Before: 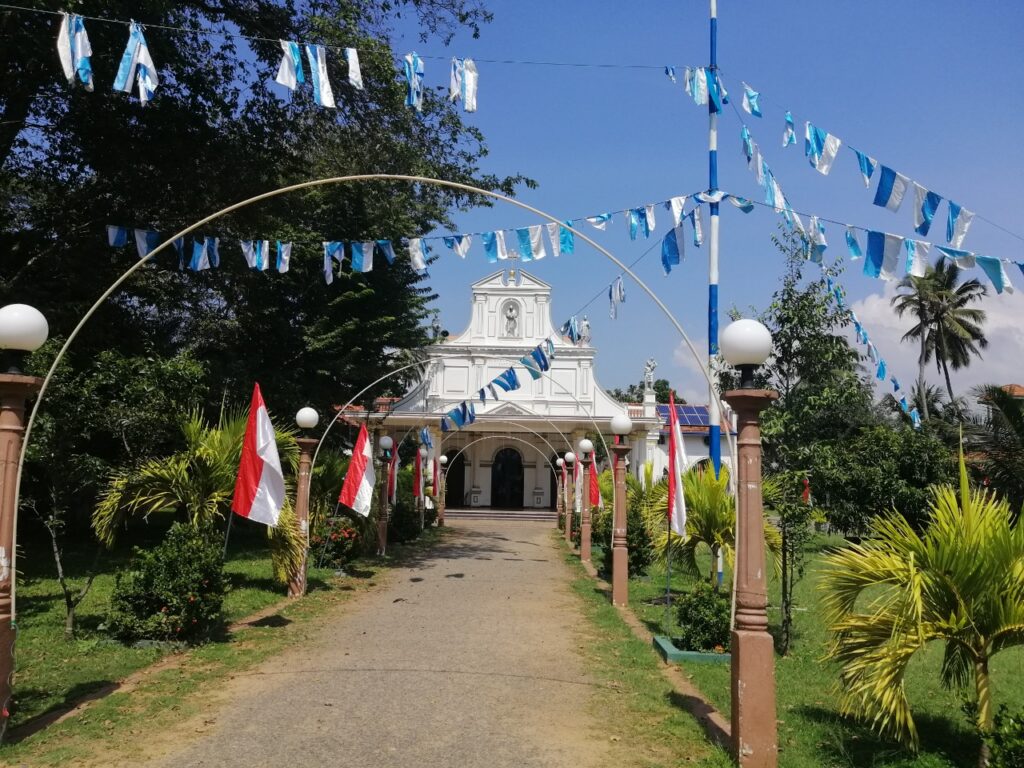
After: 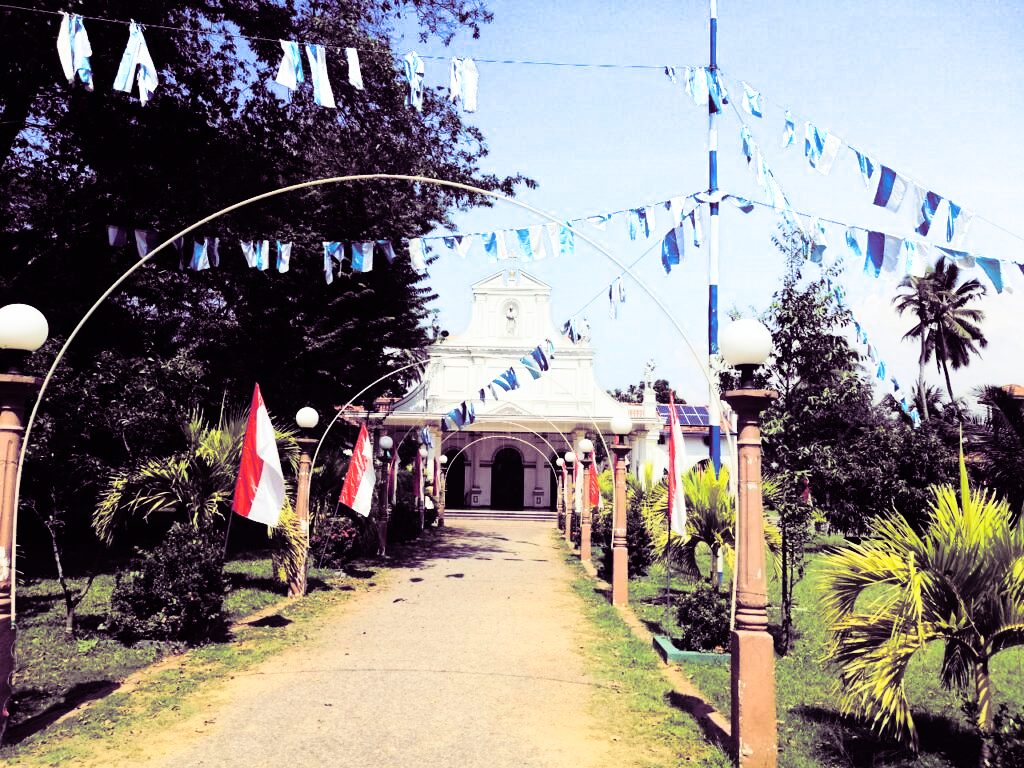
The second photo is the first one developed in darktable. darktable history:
split-toning: shadows › hue 277.2°, shadows › saturation 0.74
rgb curve: curves: ch0 [(0, 0) (0.21, 0.15) (0.24, 0.21) (0.5, 0.75) (0.75, 0.96) (0.89, 0.99) (1, 1)]; ch1 [(0, 0.02) (0.21, 0.13) (0.25, 0.2) (0.5, 0.67) (0.75, 0.9) (0.89, 0.97) (1, 1)]; ch2 [(0, 0.02) (0.21, 0.13) (0.25, 0.2) (0.5, 0.67) (0.75, 0.9) (0.89, 0.97) (1, 1)], compensate middle gray true
contrast equalizer: octaves 7, y [[0.6 ×6], [0.55 ×6], [0 ×6], [0 ×6], [0 ×6]], mix -0.2
